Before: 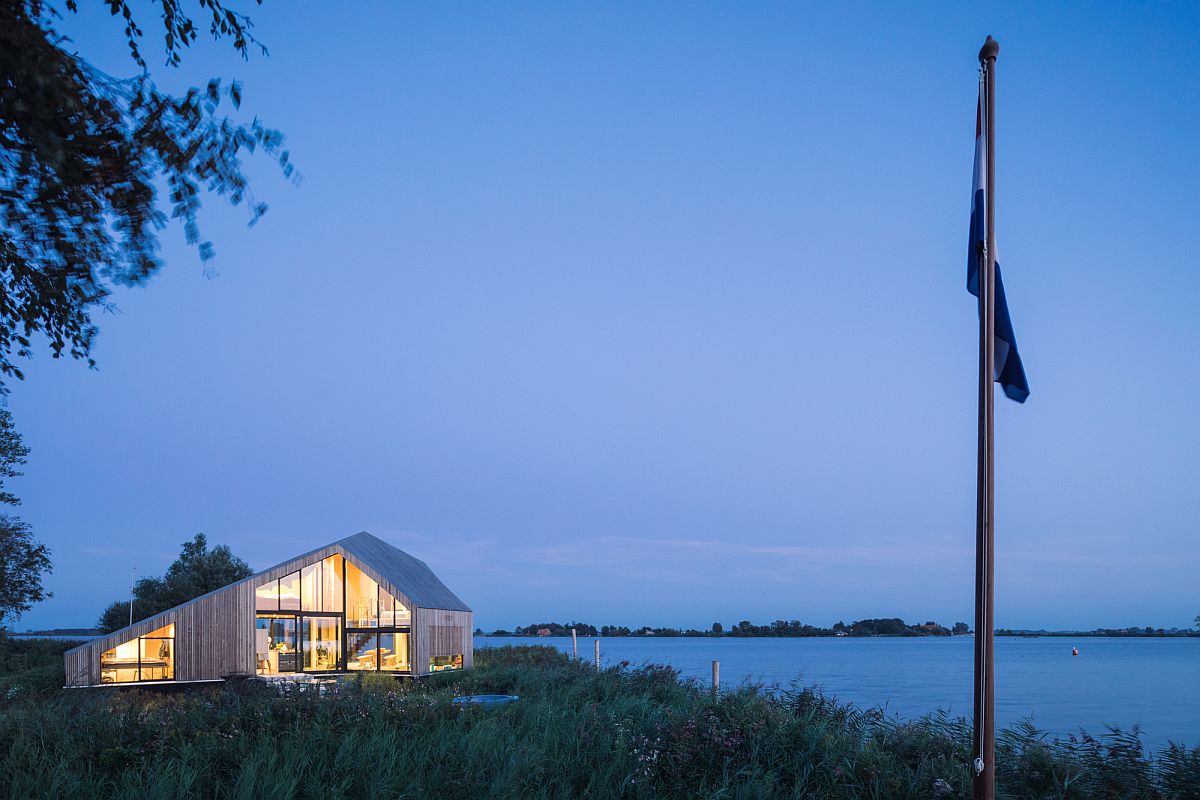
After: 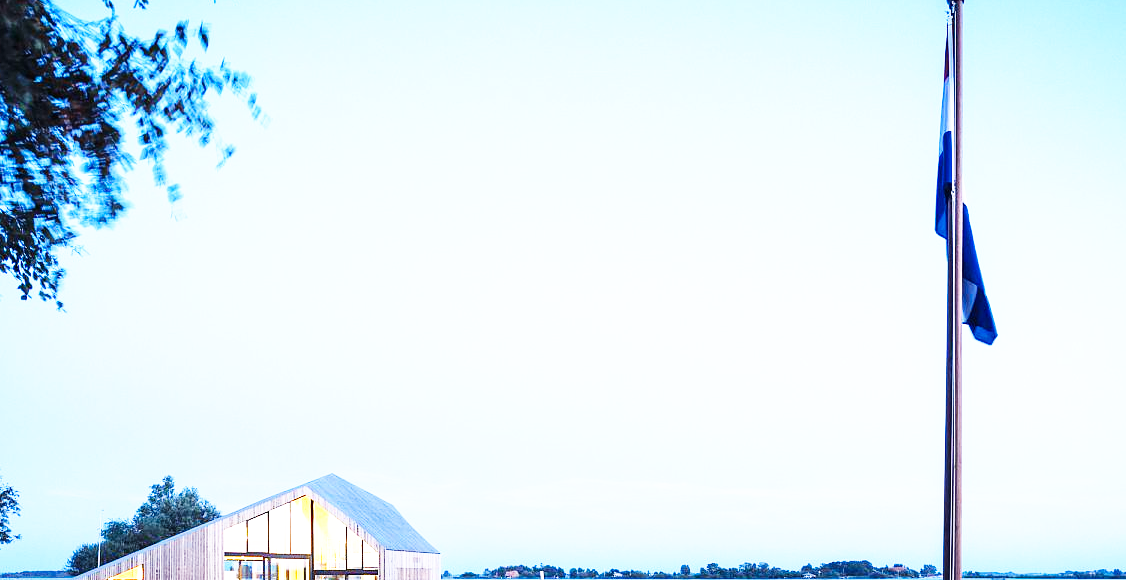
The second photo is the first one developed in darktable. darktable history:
base curve: curves: ch0 [(0, 0) (0.007, 0.004) (0.027, 0.03) (0.046, 0.07) (0.207, 0.54) (0.442, 0.872) (0.673, 0.972) (1, 1)], preserve colors none
crop: left 2.737%, top 7.287%, right 3.421%, bottom 20.179%
exposure: black level correction 0, exposure 1.1 EV, compensate exposure bias true, compensate highlight preservation false
